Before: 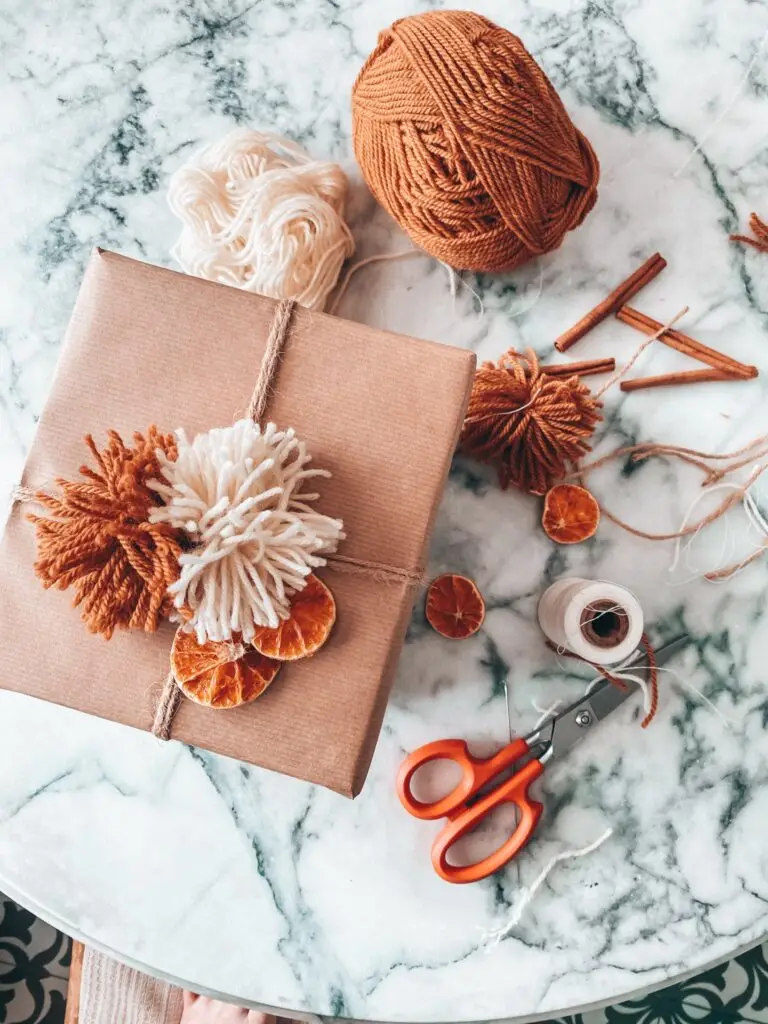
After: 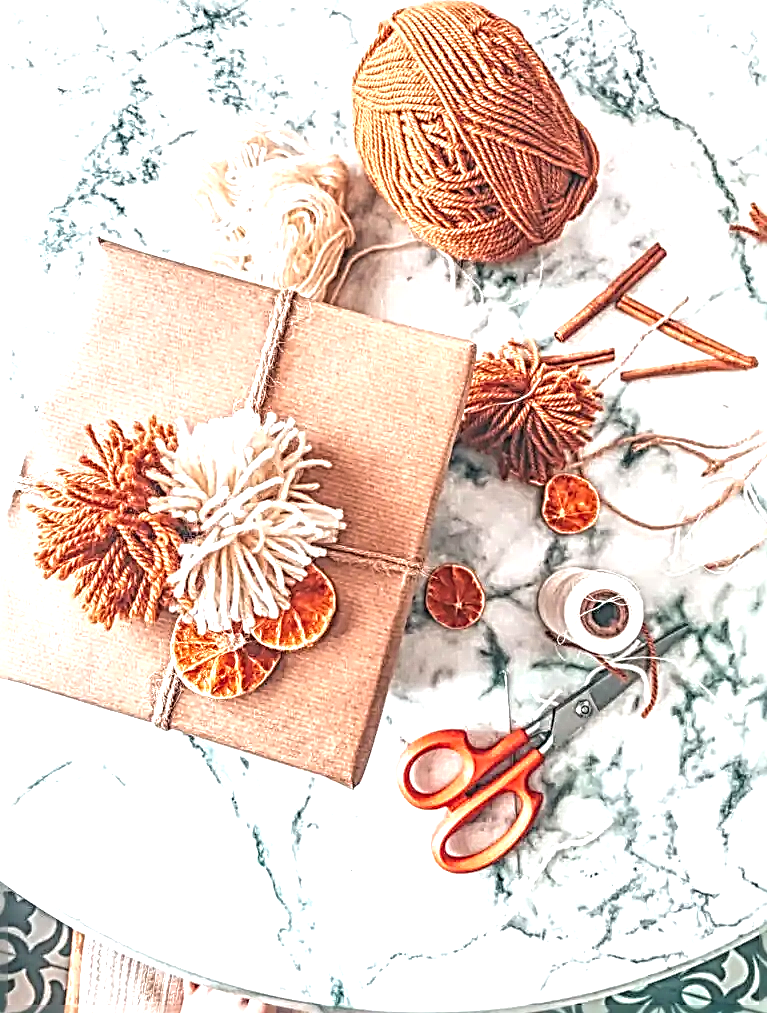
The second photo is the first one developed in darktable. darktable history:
crop: top 1.049%, right 0.001%
exposure: exposure 1 EV, compensate highlight preservation false
sharpen: radius 3.158, amount 1.731
local contrast: highlights 0%, shadows 0%, detail 133%
